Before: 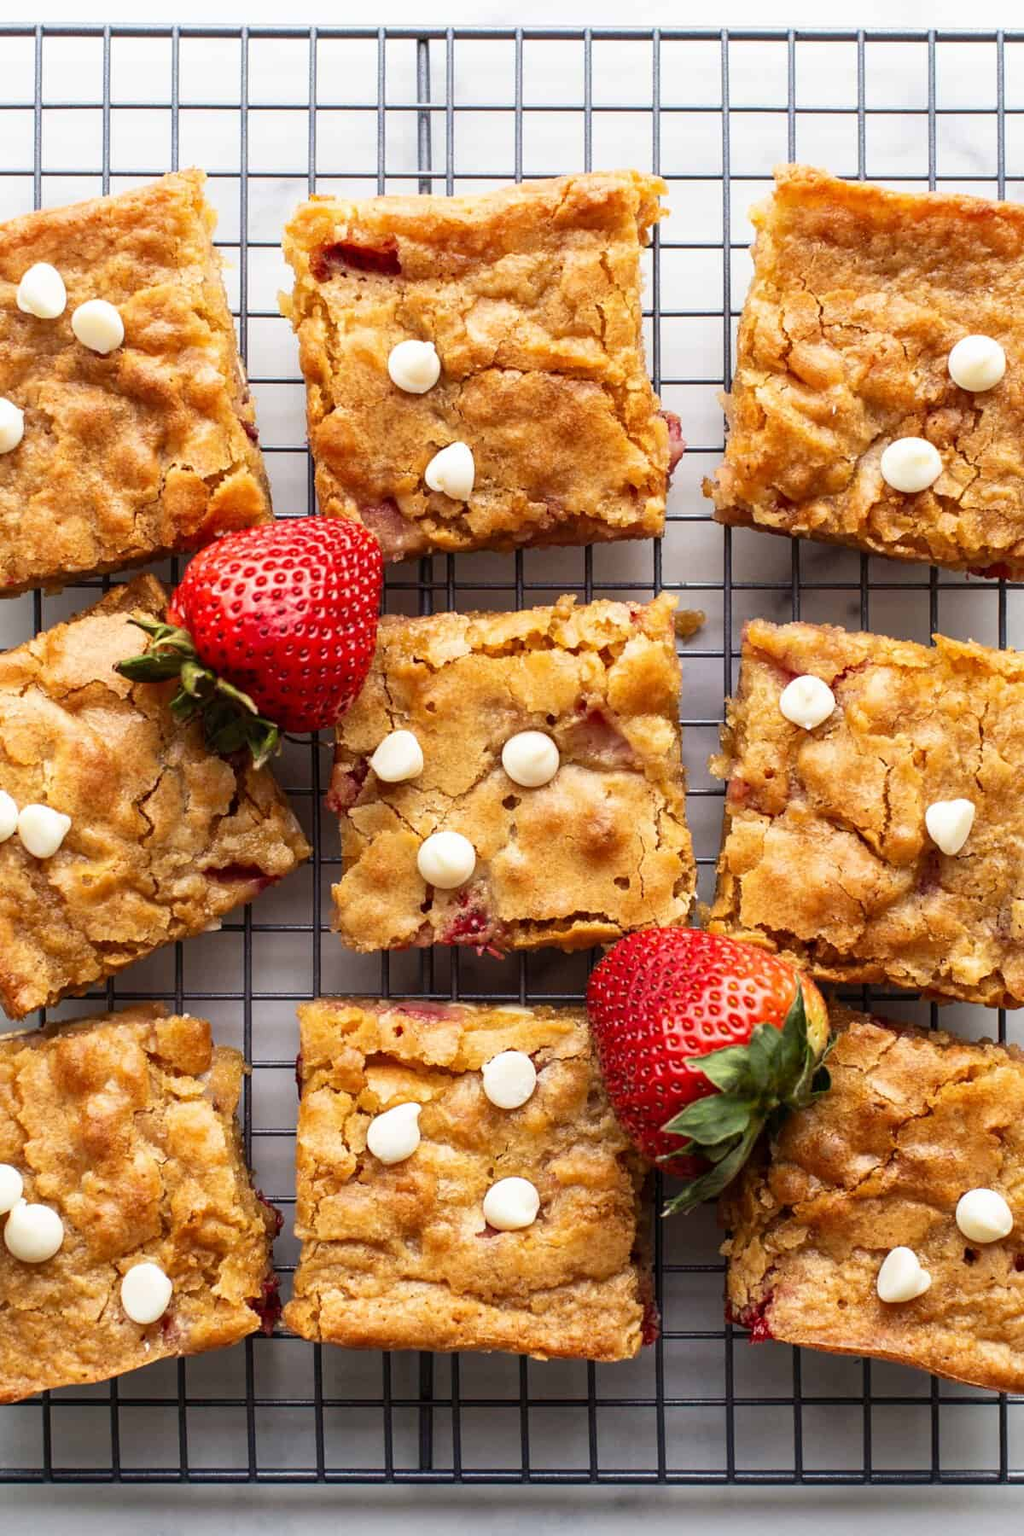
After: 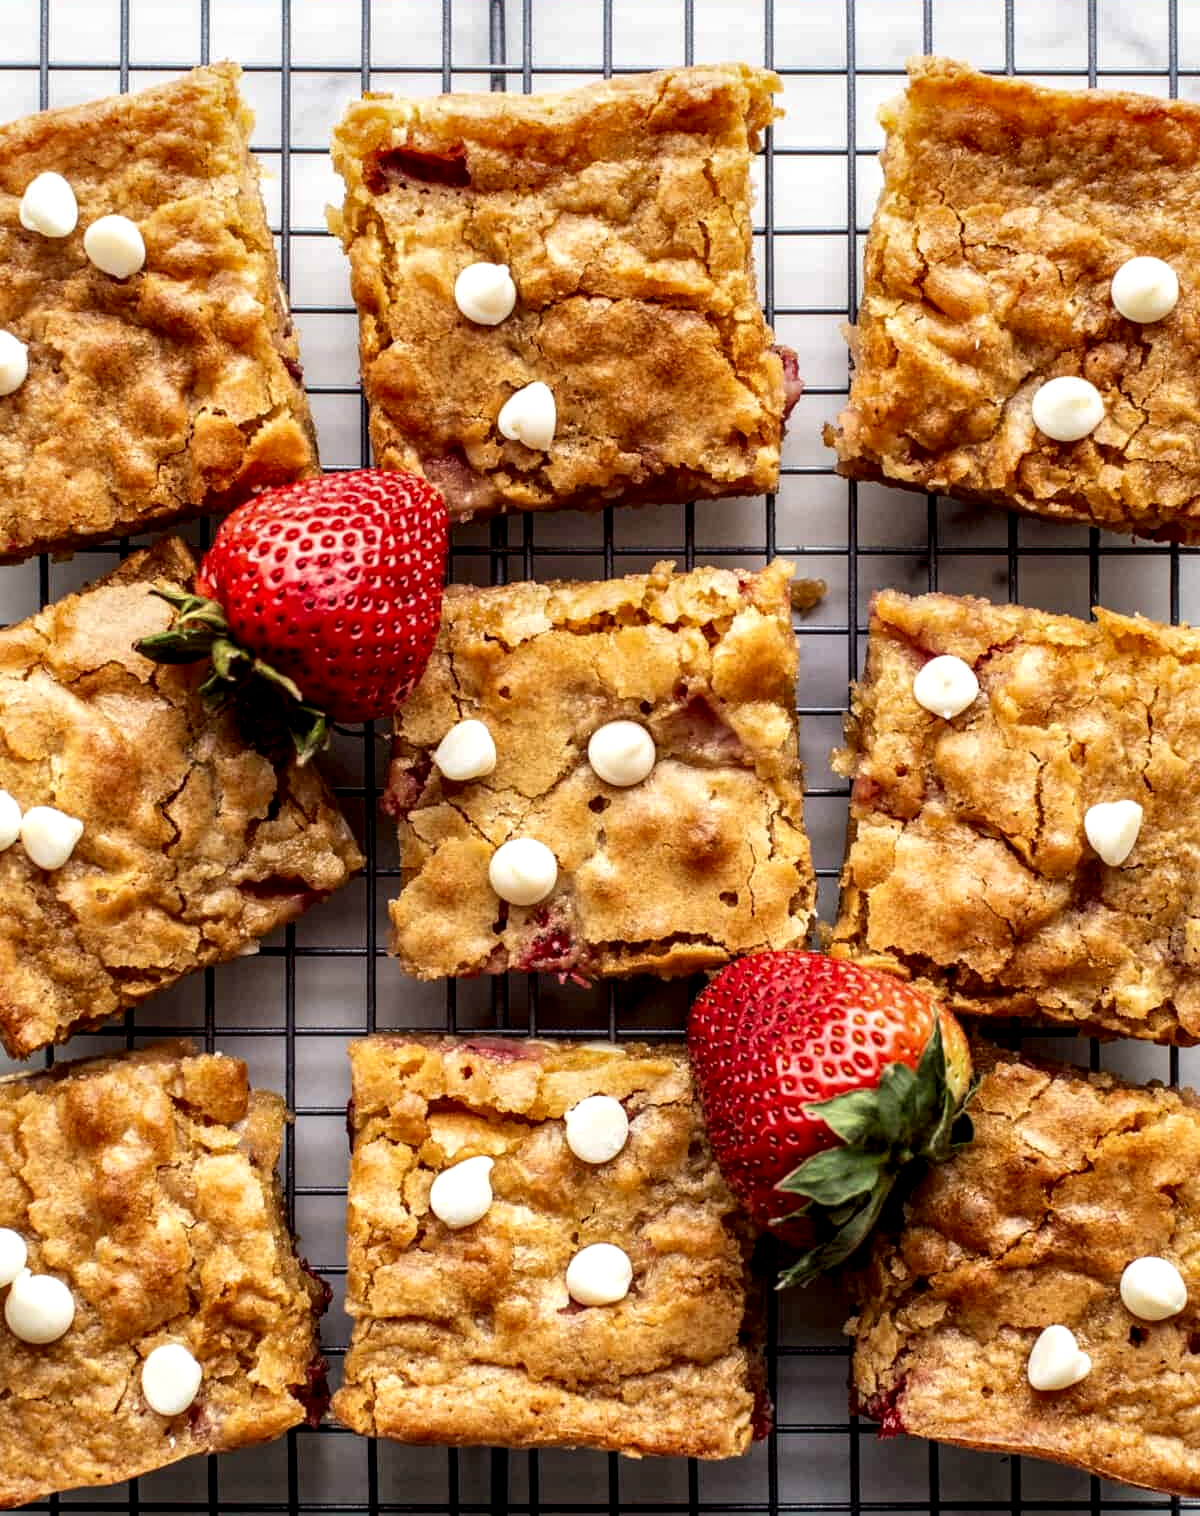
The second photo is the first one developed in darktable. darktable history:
color correction: highlights b* 0.056, saturation 0.98
shadows and highlights: shadows -20.63, white point adjustment -1.86, highlights -34.86
crop: top 7.601%, bottom 8.154%
local contrast: highlights 60%, shadows 62%, detail 160%
